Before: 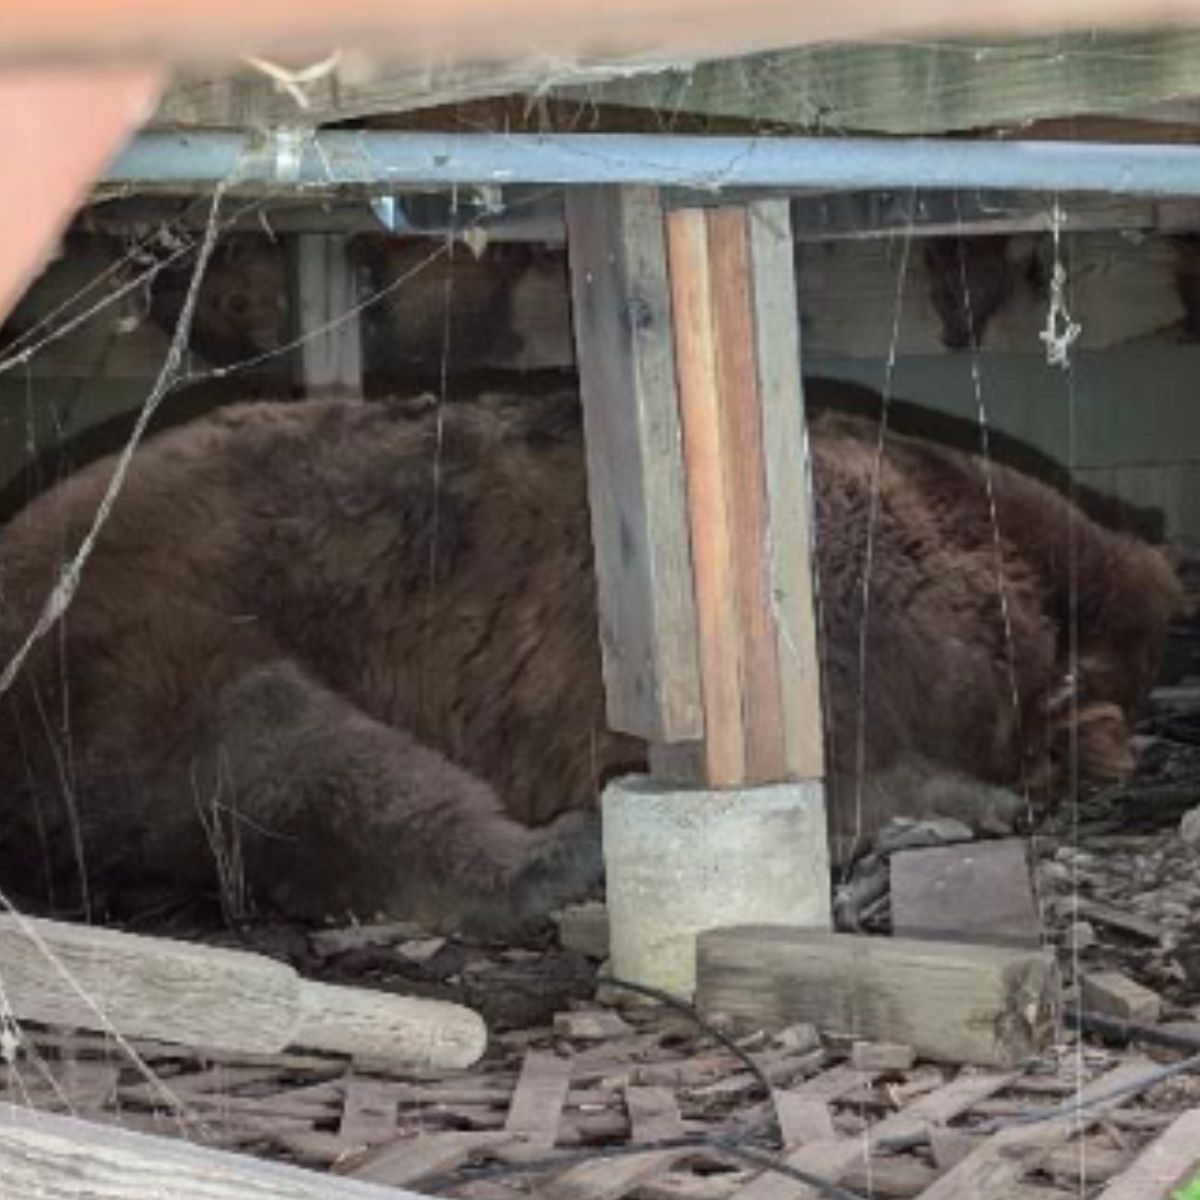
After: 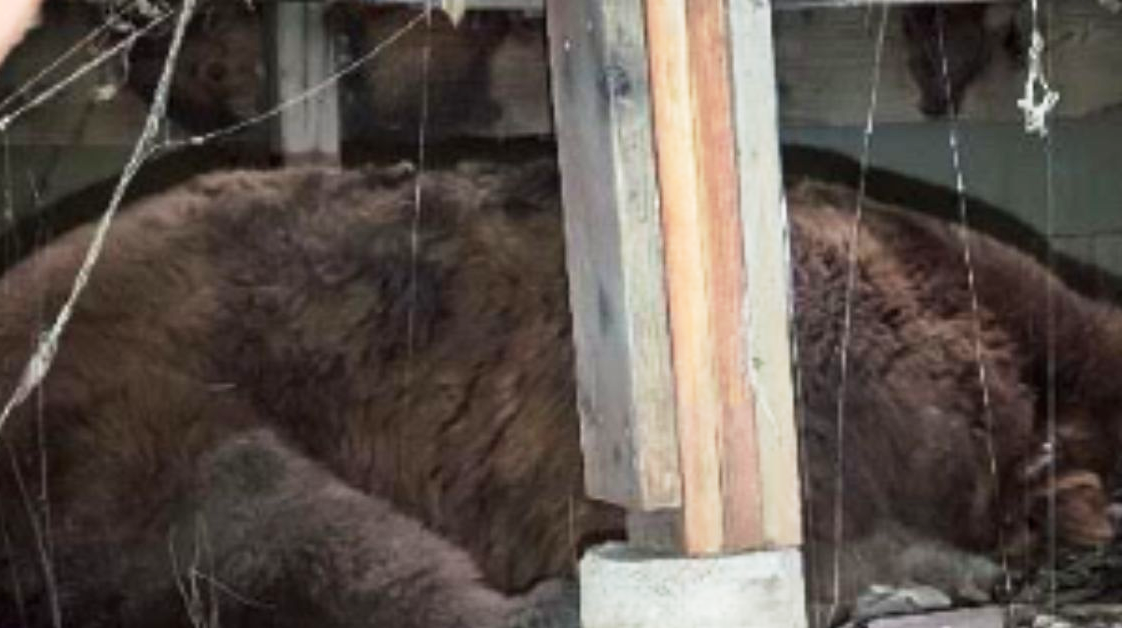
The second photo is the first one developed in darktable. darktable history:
crop: left 1.853%, top 19.387%, right 4.619%, bottom 28.209%
base curve: curves: ch0 [(0, 0) (0.005, 0.002) (0.193, 0.295) (0.399, 0.664) (0.75, 0.928) (1, 1)], preserve colors none
